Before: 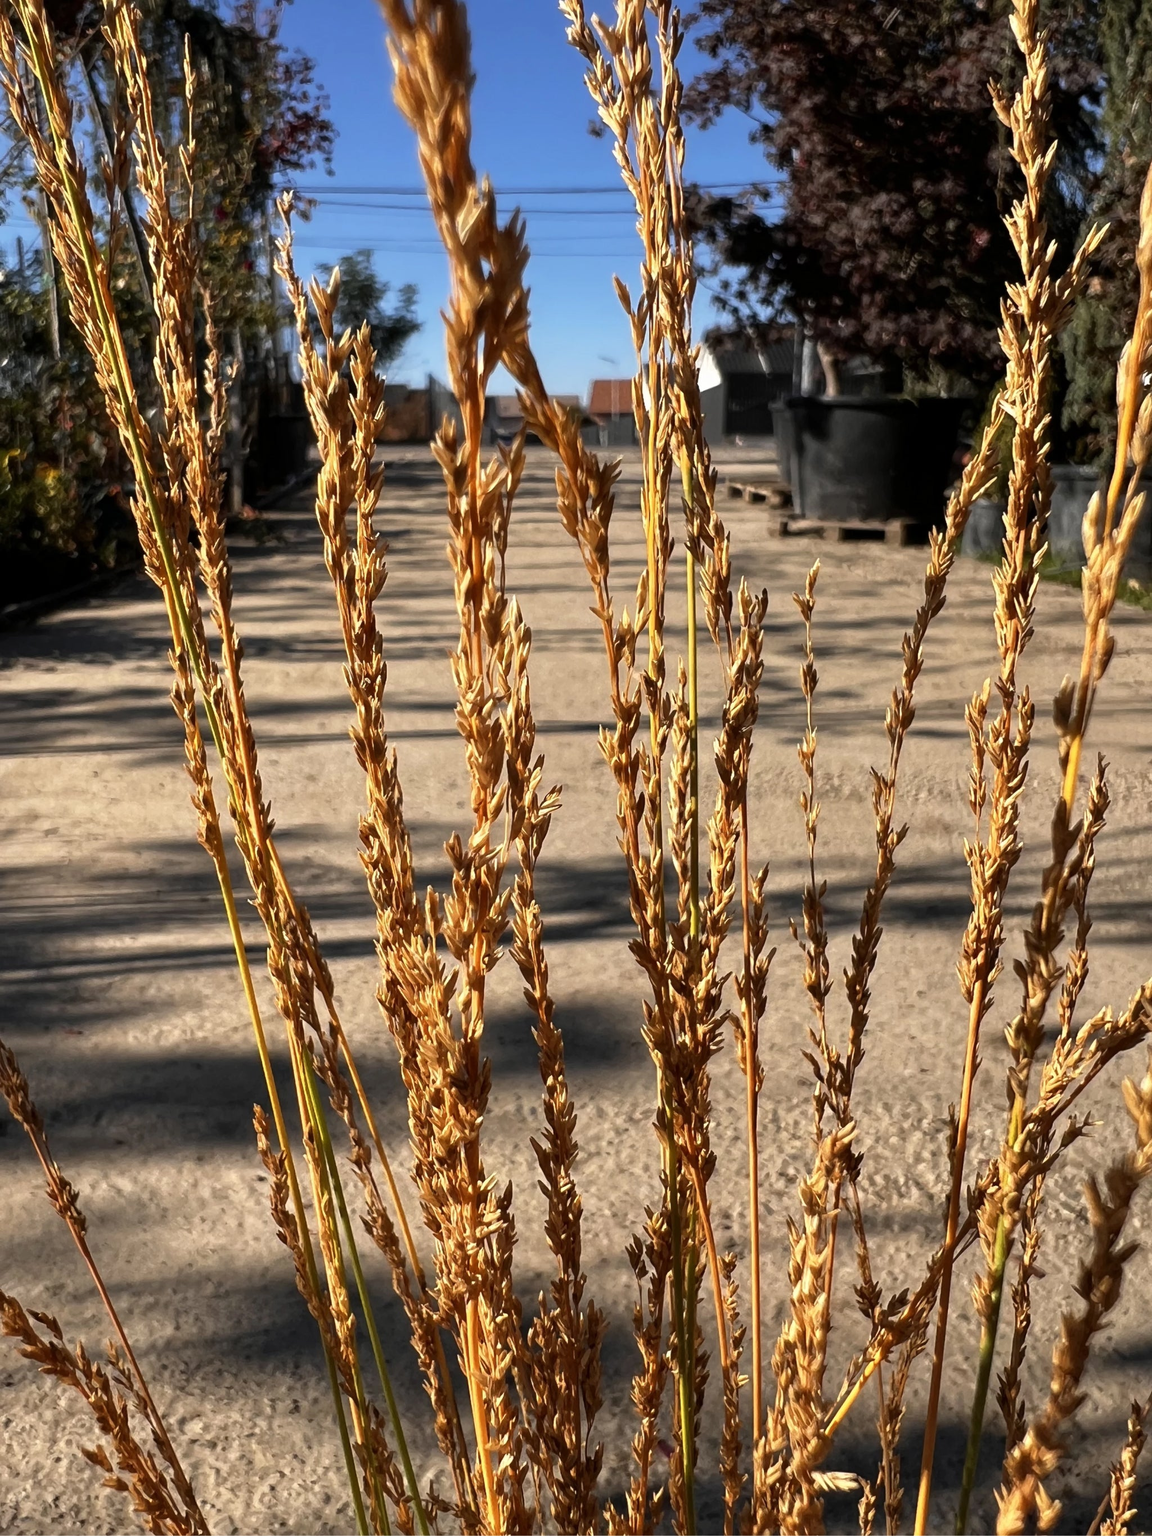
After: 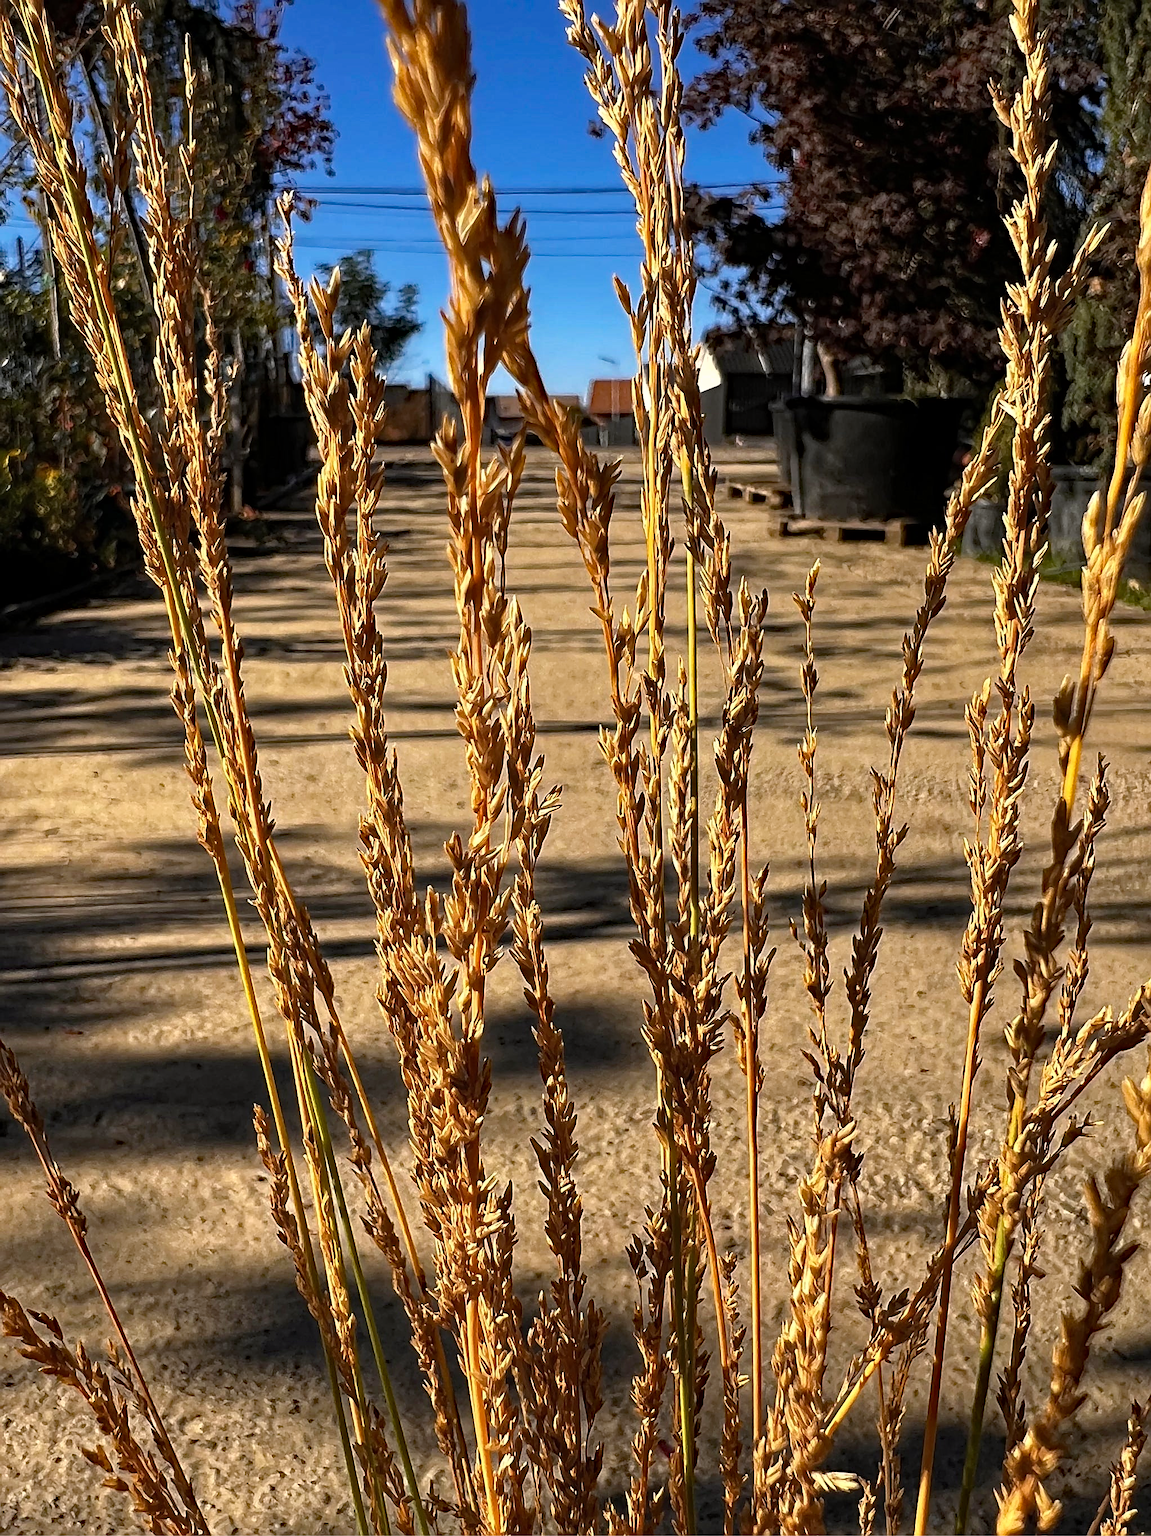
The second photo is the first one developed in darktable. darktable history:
fill light: on, module defaults
haze removal: strength 0.53, distance 0.925, compatibility mode true, adaptive false
sharpen: radius 1.4, amount 1.25, threshold 0.7
rotate and perspective: automatic cropping original format, crop left 0, crop top 0
